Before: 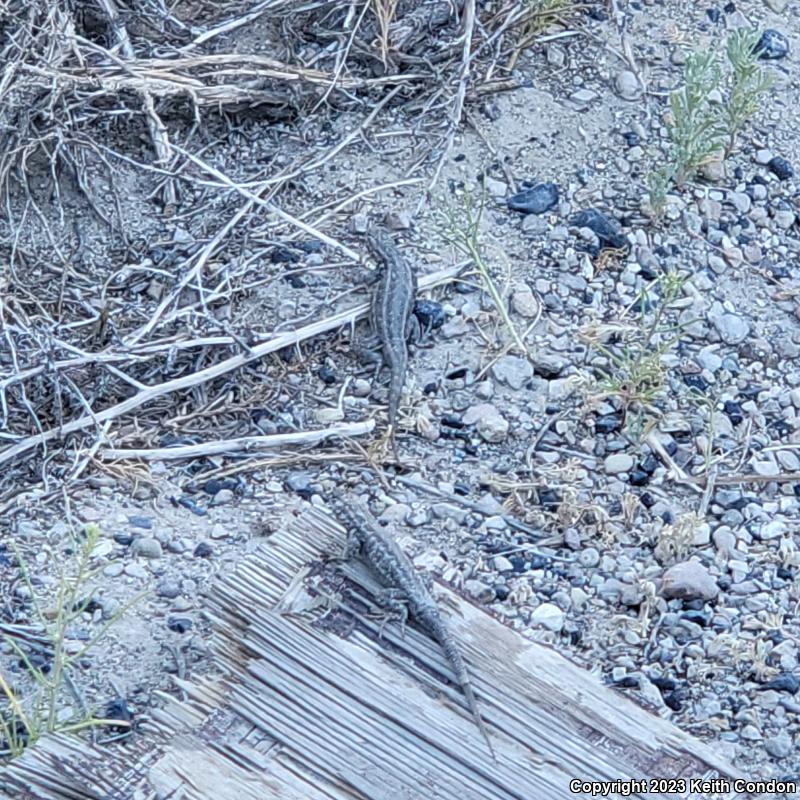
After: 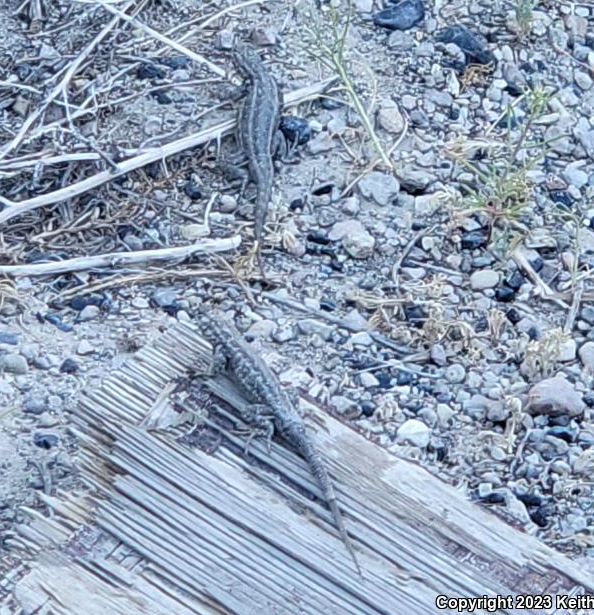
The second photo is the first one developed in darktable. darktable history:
crop: left 16.858%, top 23.011%, right 8.874%
